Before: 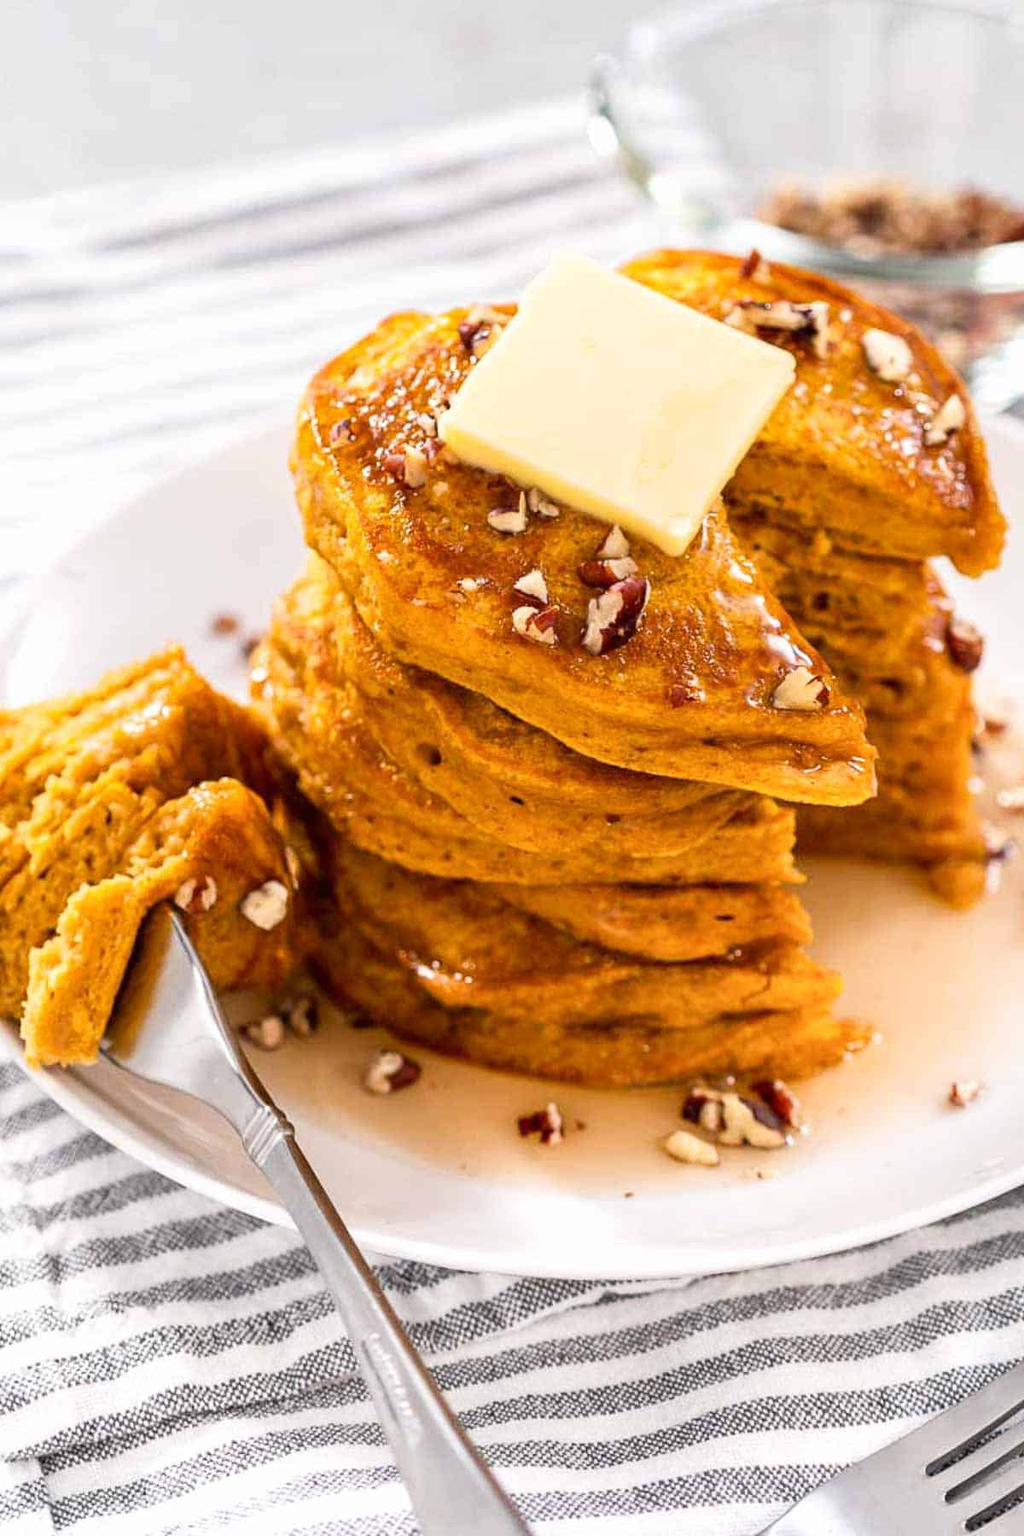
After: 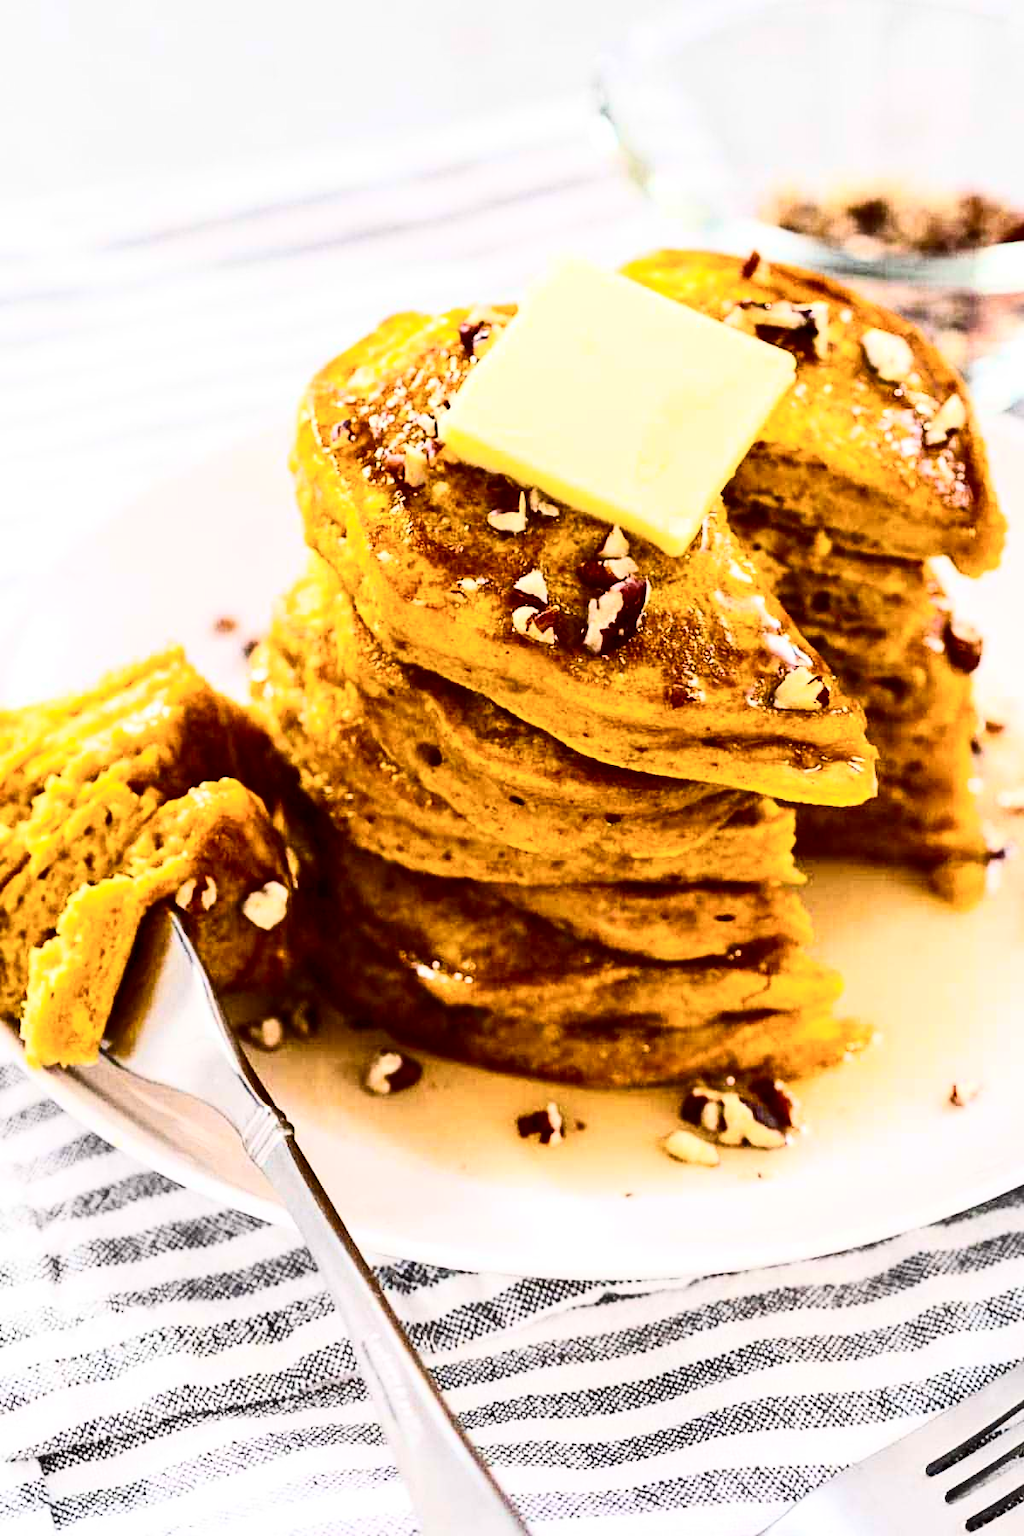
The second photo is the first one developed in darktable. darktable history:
color balance rgb: perceptual saturation grading › global saturation 25%, global vibrance 20%
contrast brightness saturation: contrast 0.5, saturation -0.1
